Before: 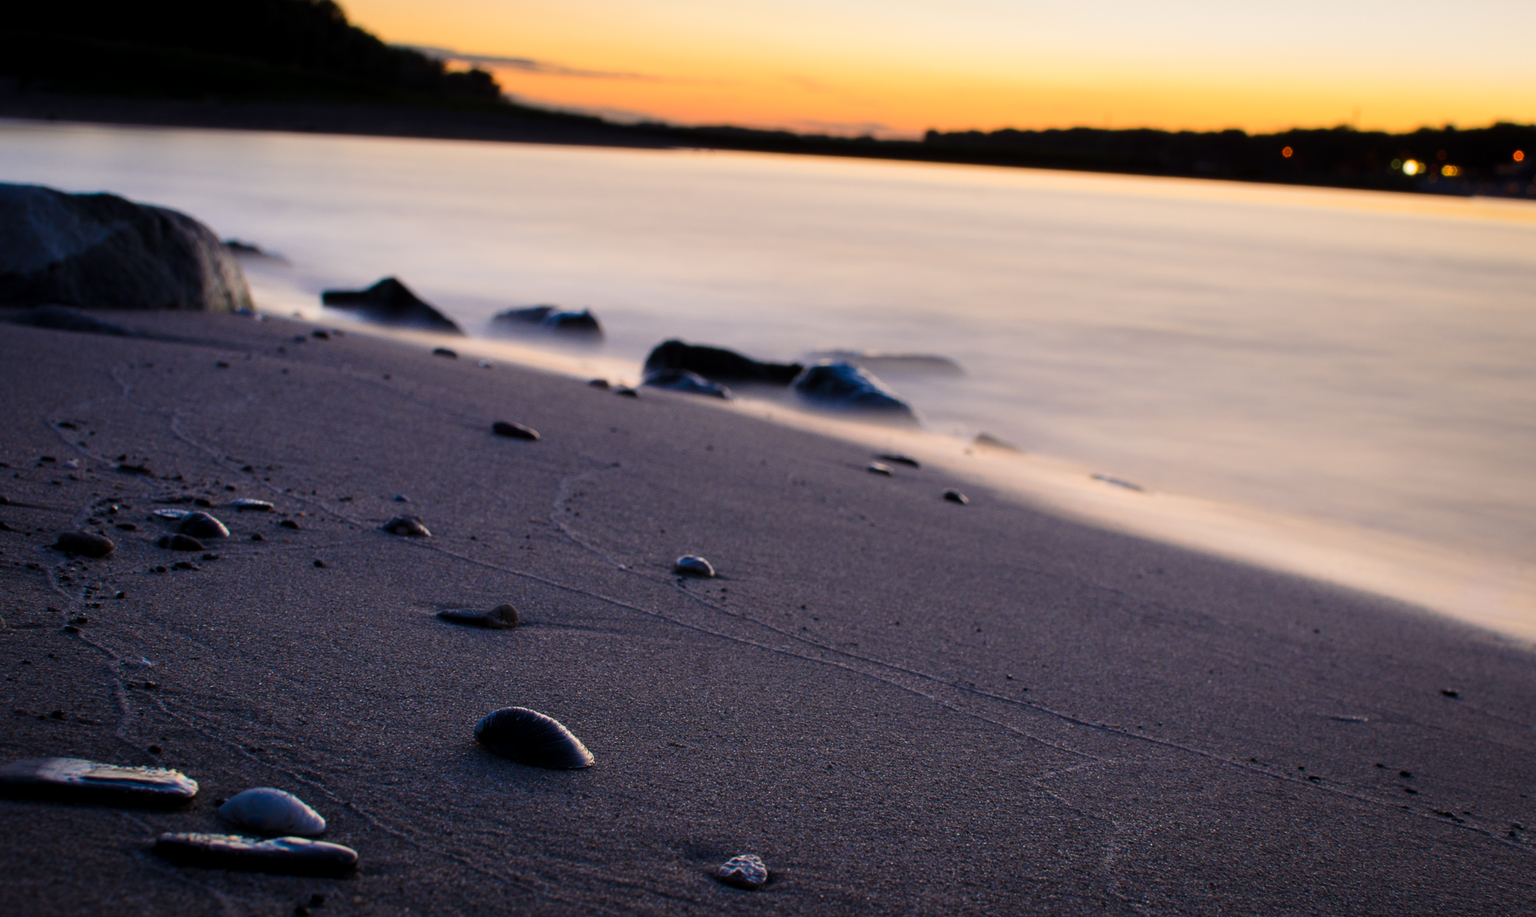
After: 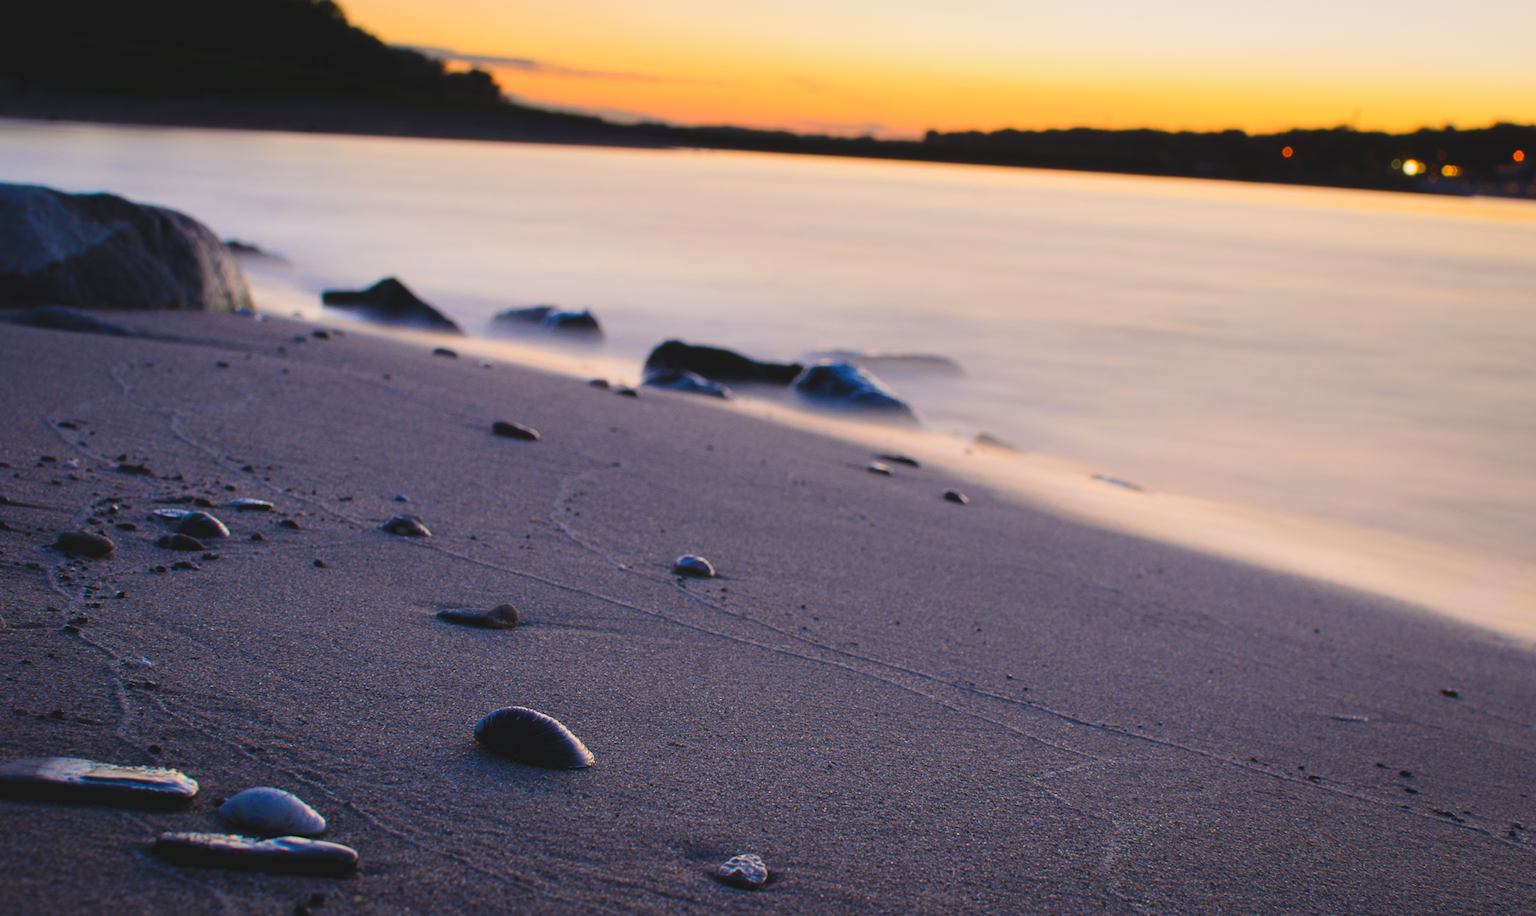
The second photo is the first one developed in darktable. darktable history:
levels: levels [0, 0.478, 1]
contrast brightness saturation: contrast -0.1, brightness 0.05, saturation 0.08
